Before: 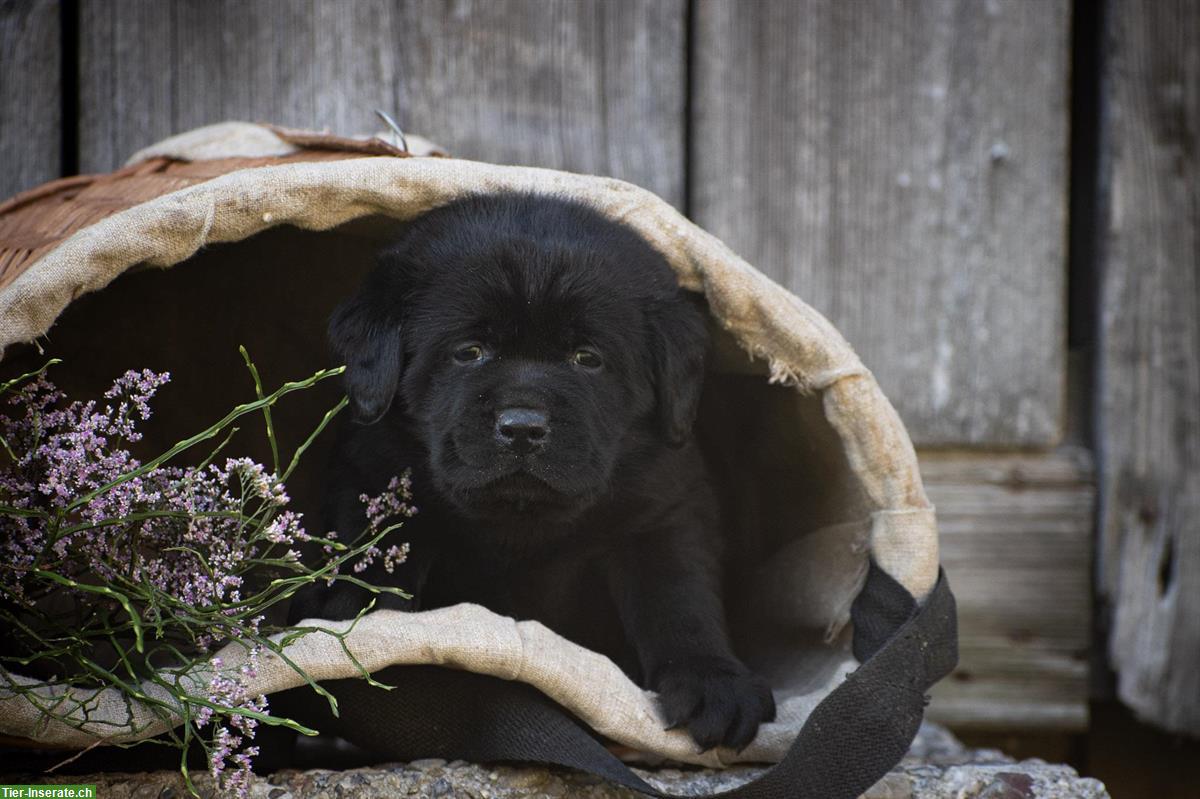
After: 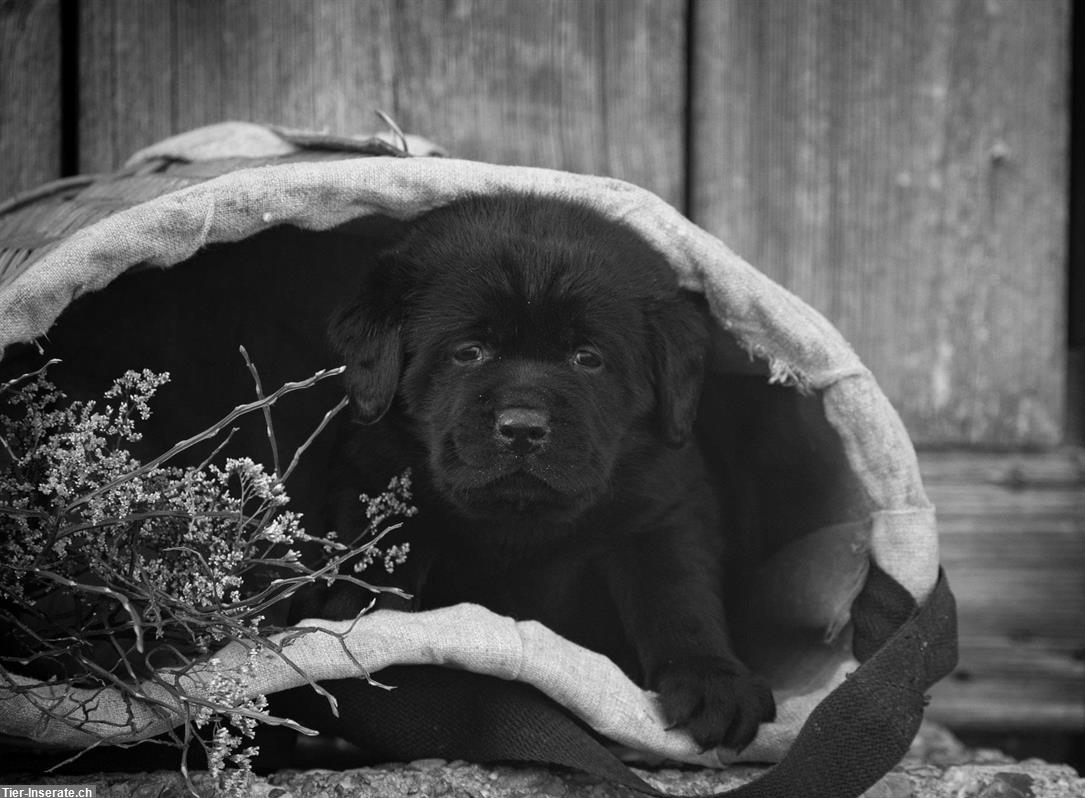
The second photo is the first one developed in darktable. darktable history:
crop: right 9.509%, bottom 0.031%
white balance: red 1.08, blue 0.791
monochrome: a 16.01, b -2.65, highlights 0.52
